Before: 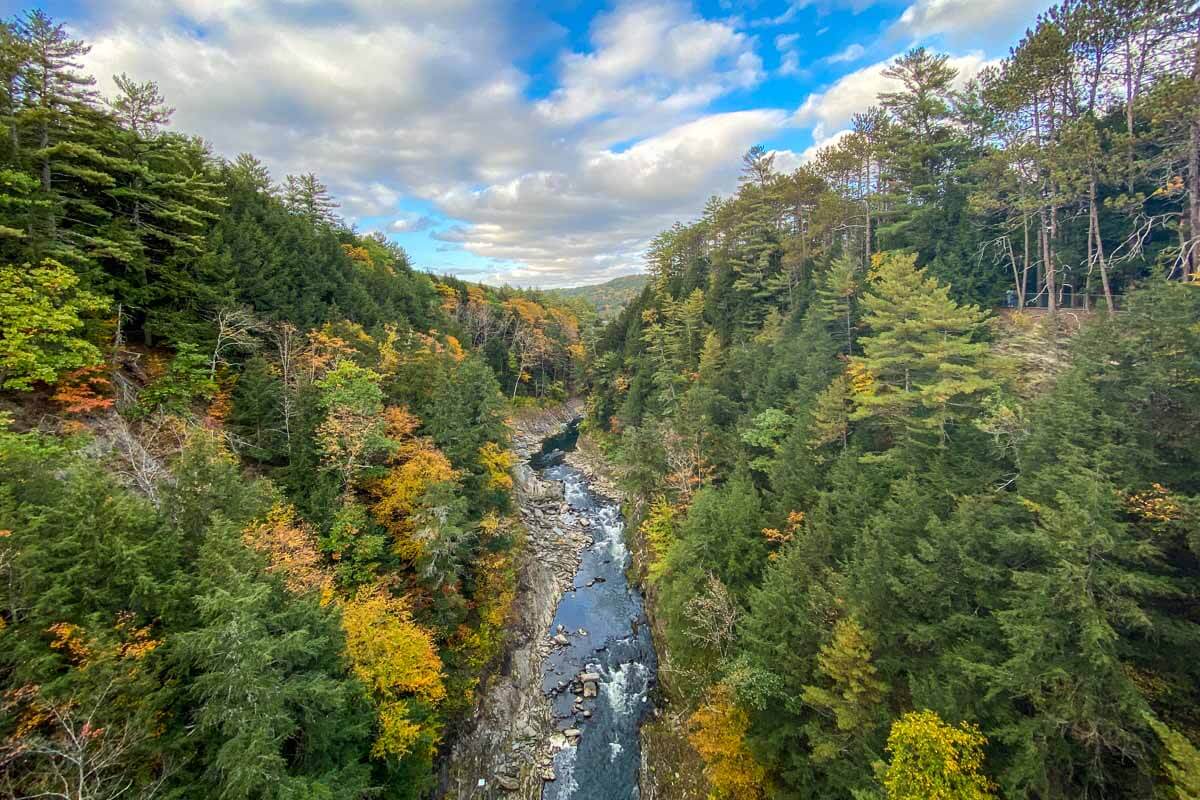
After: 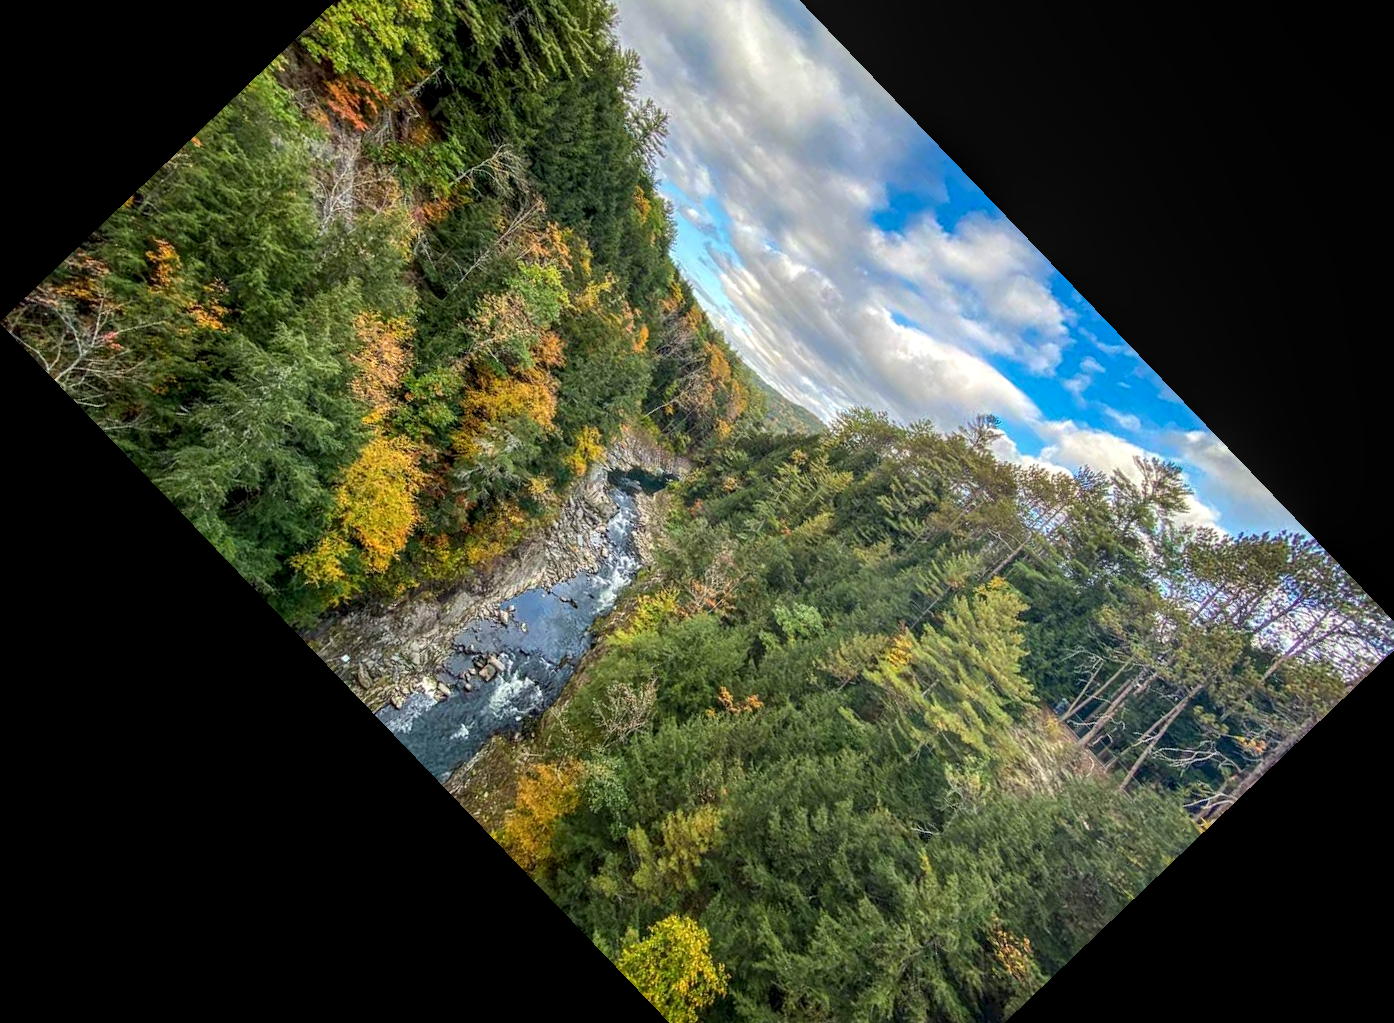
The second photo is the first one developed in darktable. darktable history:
local contrast: detail 130%
crop and rotate: angle -46.26°, top 16.234%, right 0.912%, bottom 11.704%
